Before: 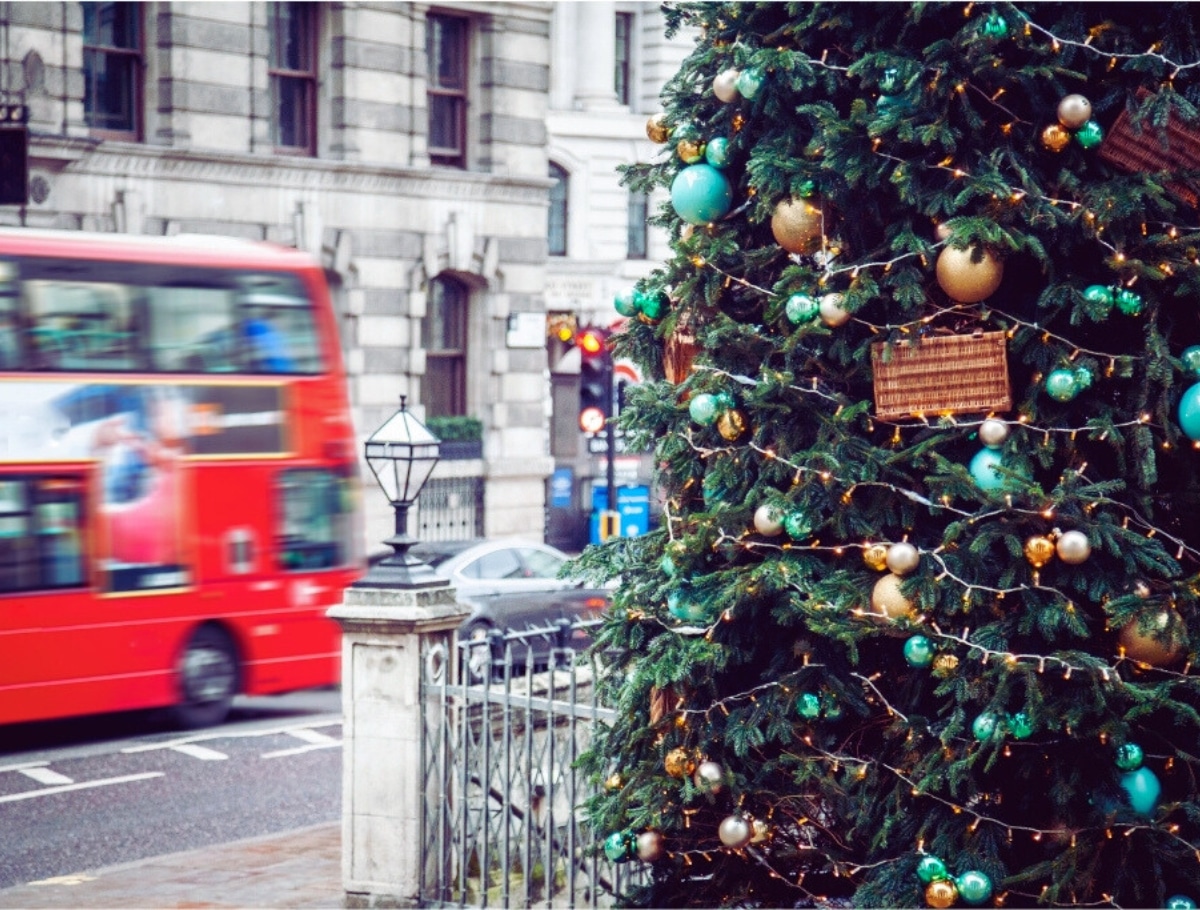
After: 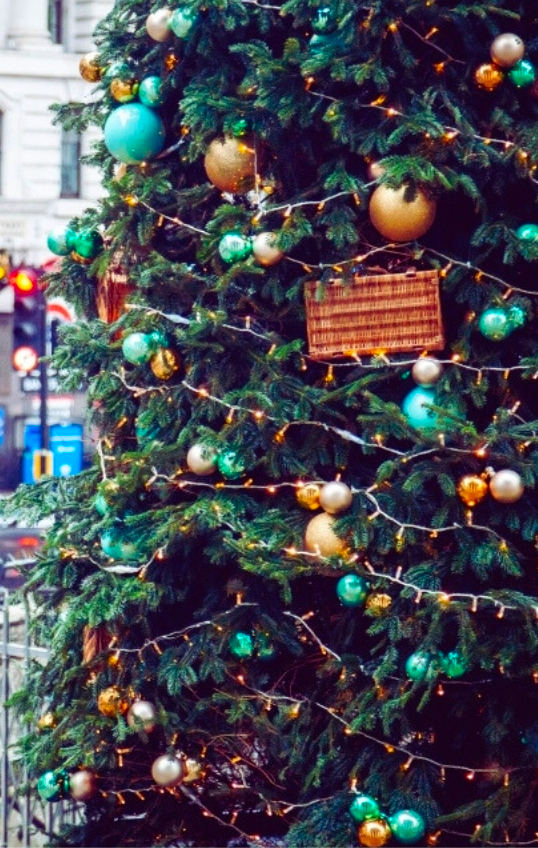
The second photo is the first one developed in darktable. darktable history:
color correction: highlights b* 0.034, saturation 1.37
crop: left 47.253%, top 6.772%, right 7.89%
